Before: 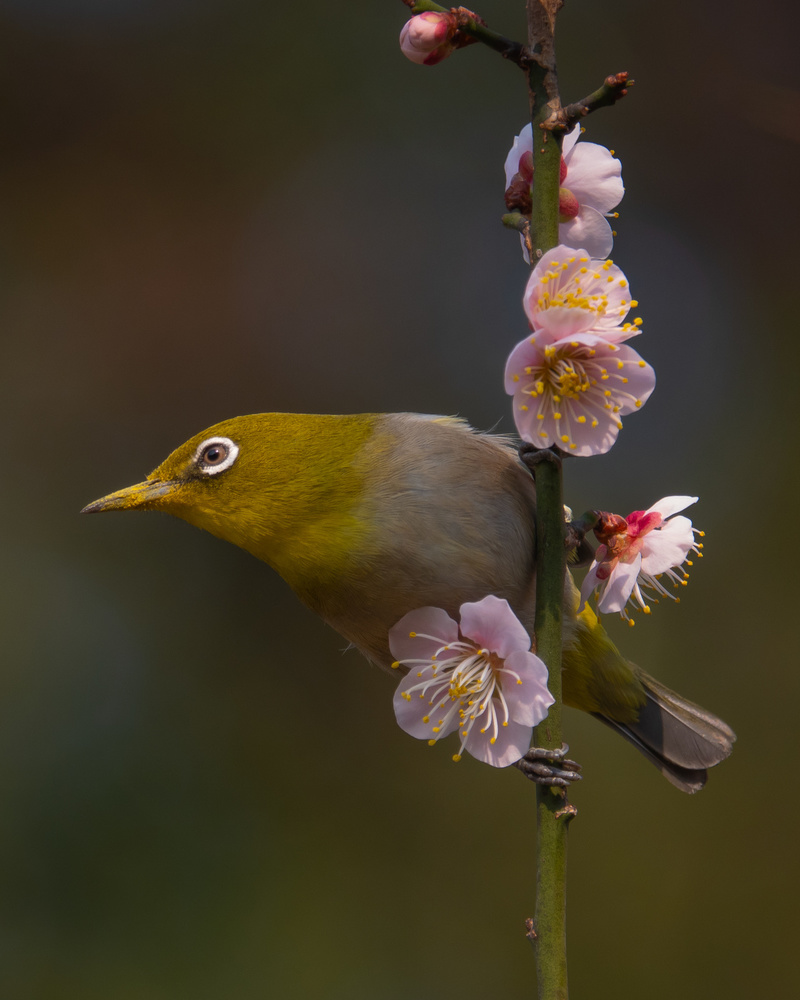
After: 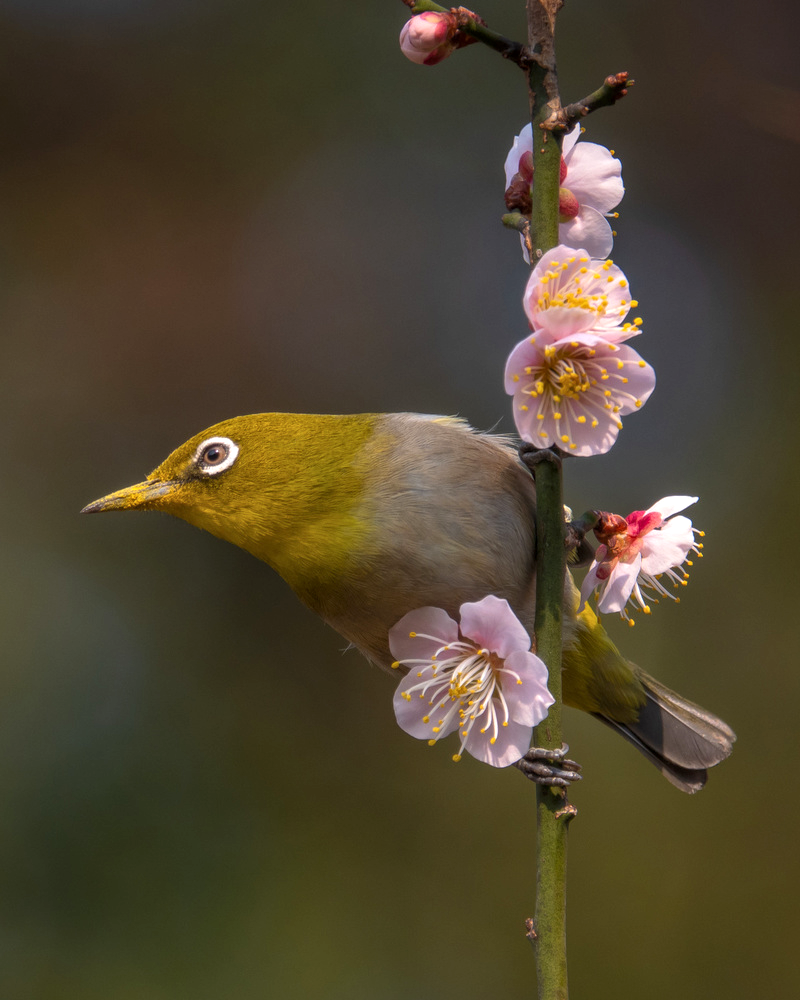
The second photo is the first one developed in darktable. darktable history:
local contrast: on, module defaults
exposure: exposure 0.487 EV, compensate highlight preservation false
